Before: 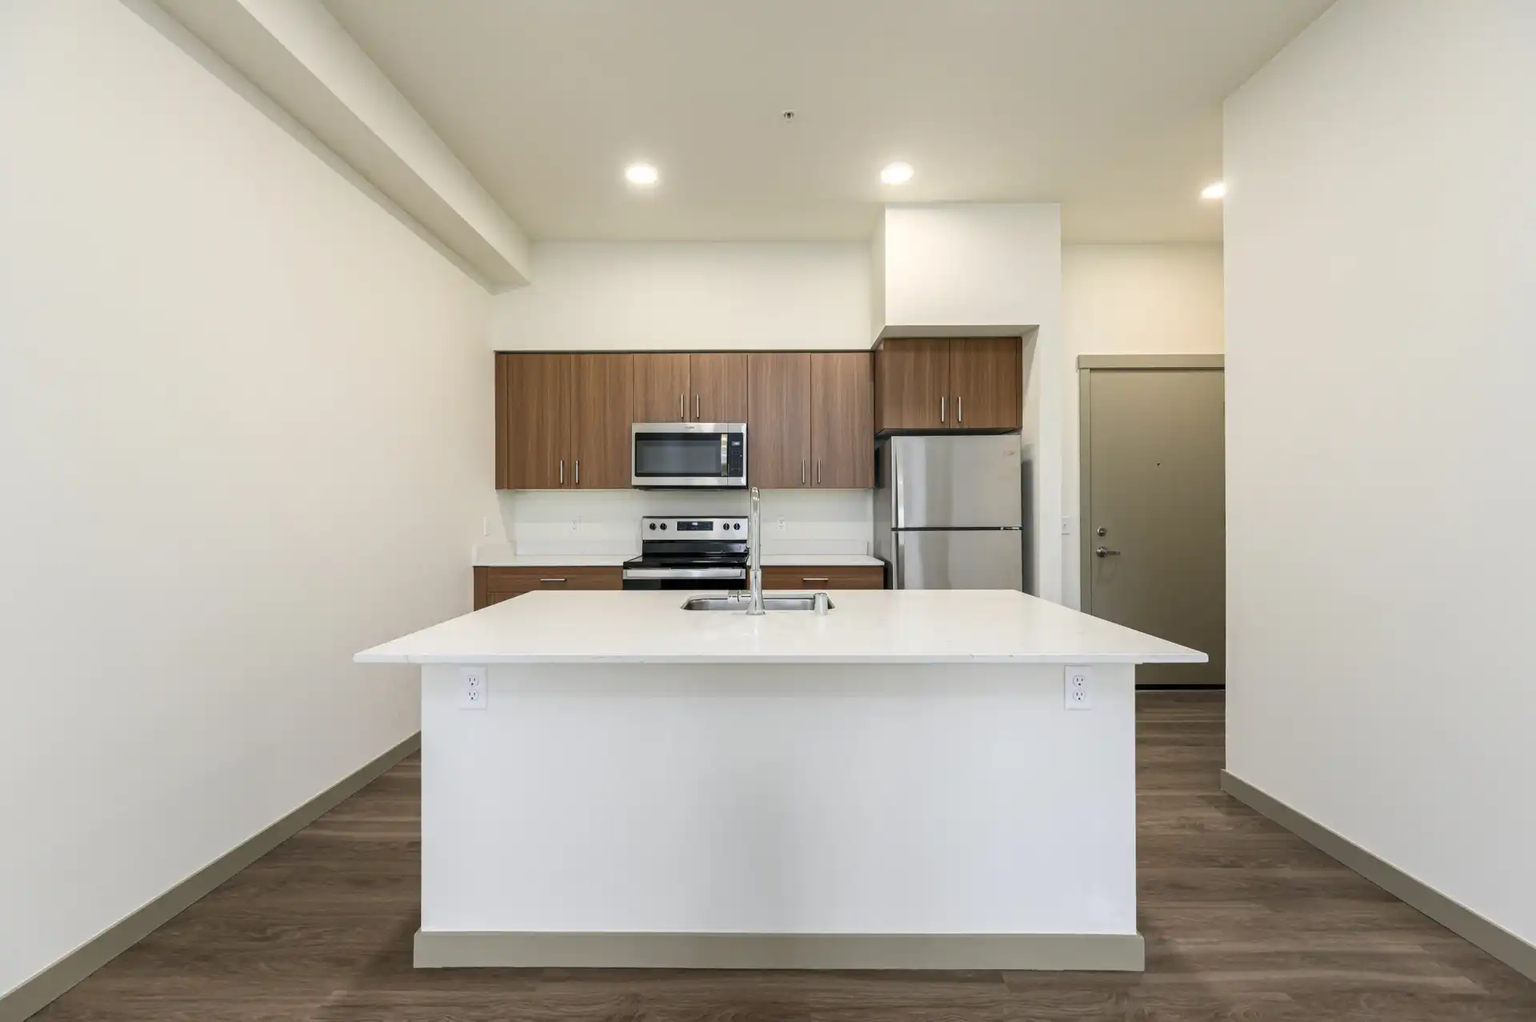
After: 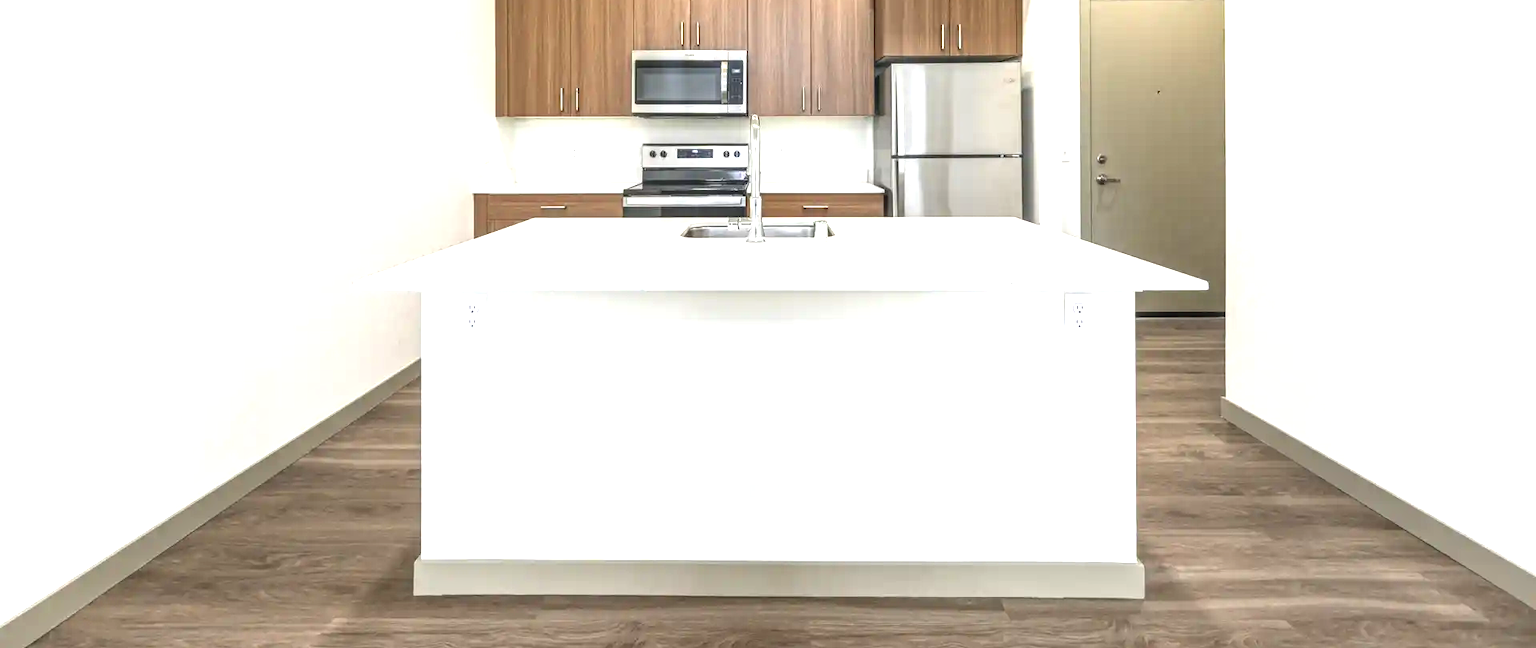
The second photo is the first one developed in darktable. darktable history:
local contrast: highlights 0%, shadows 2%, detail 133%
crop and rotate: top 36.464%
exposure: black level correction 0, exposure 1.104 EV, compensate highlight preservation false
